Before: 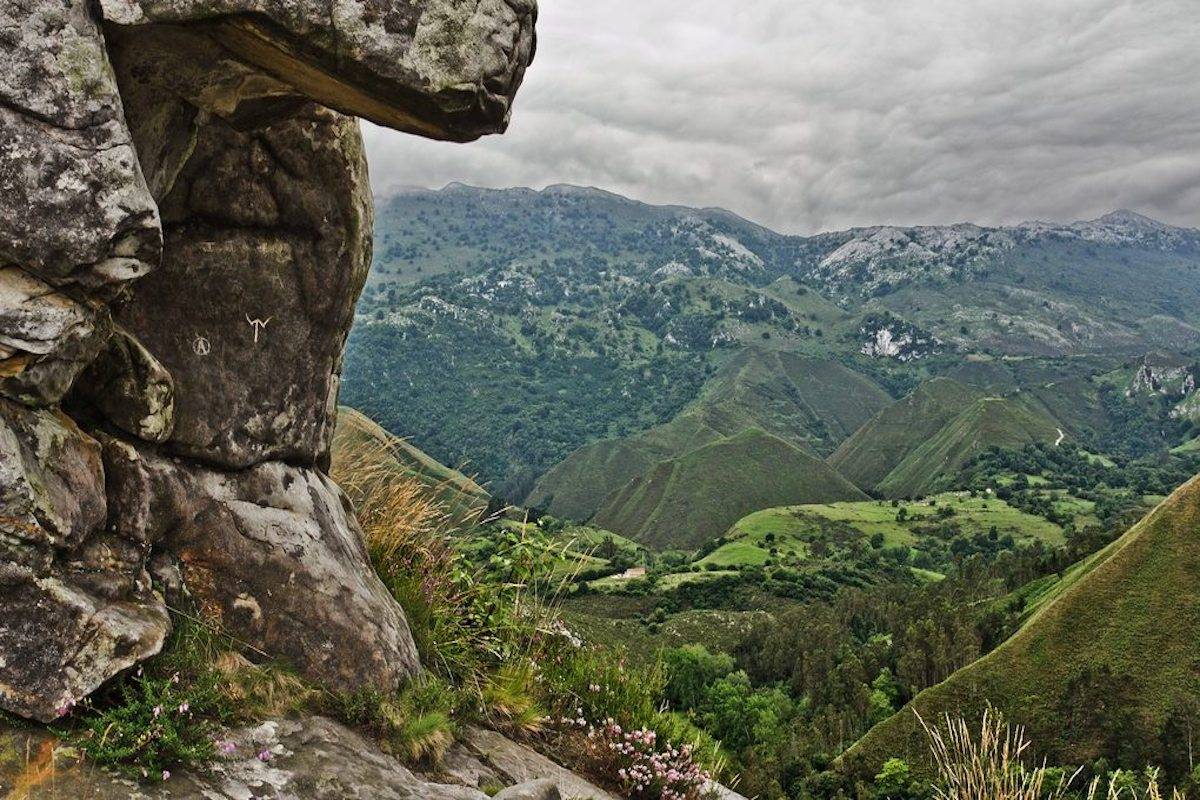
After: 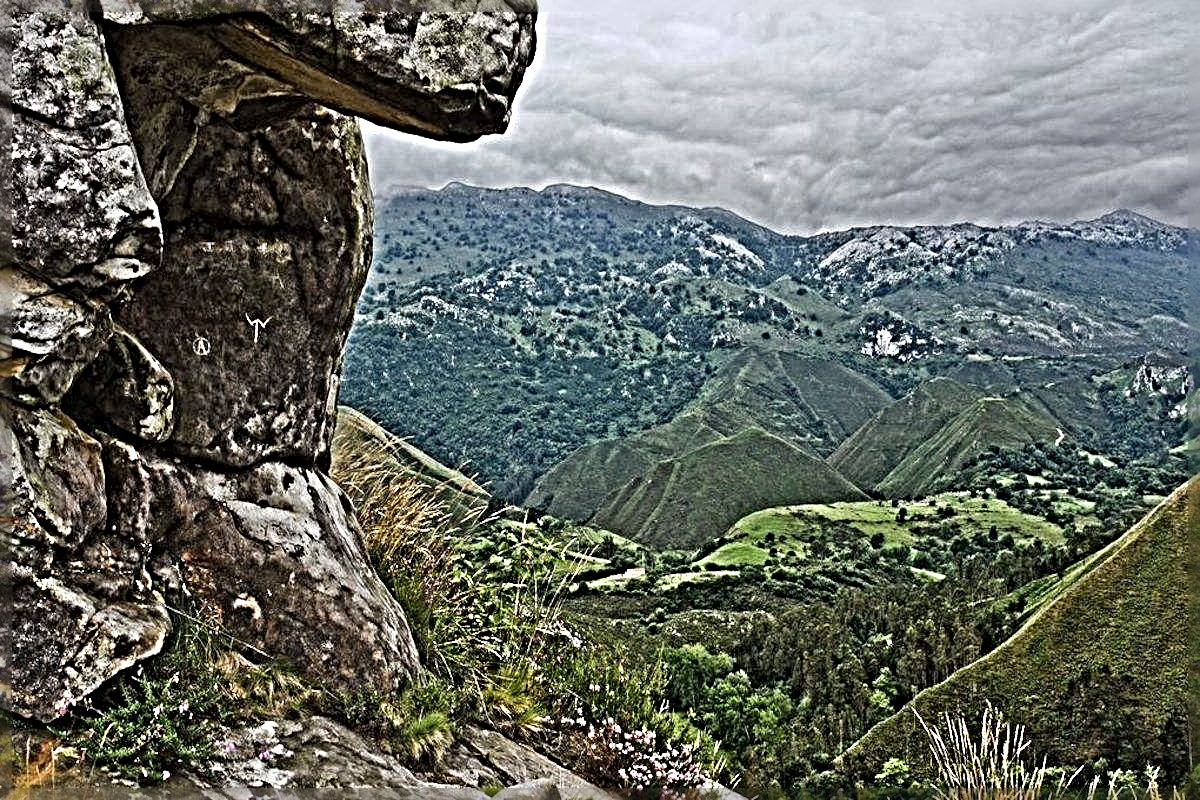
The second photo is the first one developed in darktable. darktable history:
sharpen: radius 6.3, amount 1.8, threshold 0
white balance: red 0.976, blue 1.04
